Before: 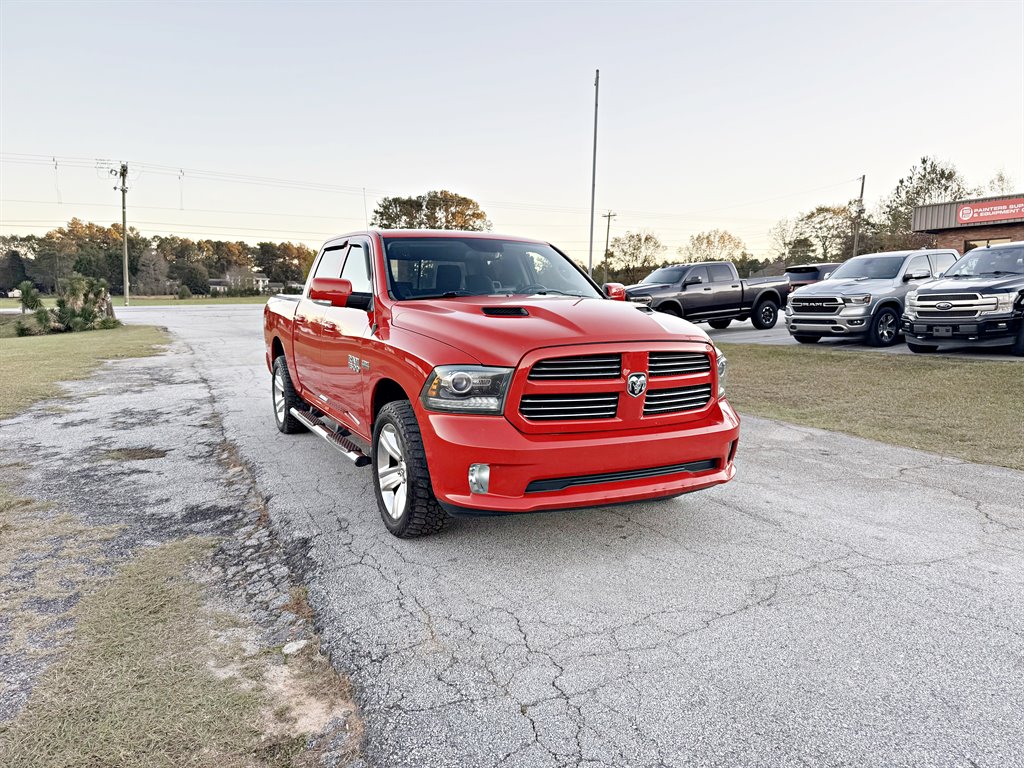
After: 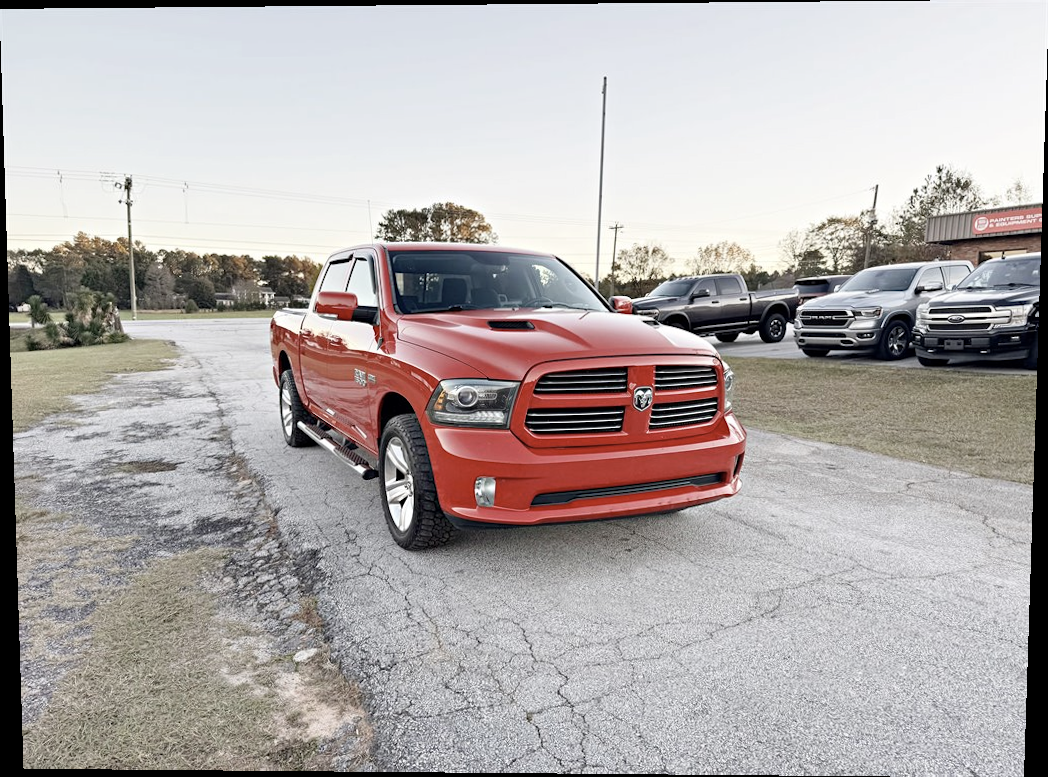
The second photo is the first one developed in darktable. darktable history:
rotate and perspective: lens shift (vertical) 0.048, lens shift (horizontal) -0.024, automatic cropping off
contrast brightness saturation: contrast 0.06, brightness -0.01, saturation -0.23
